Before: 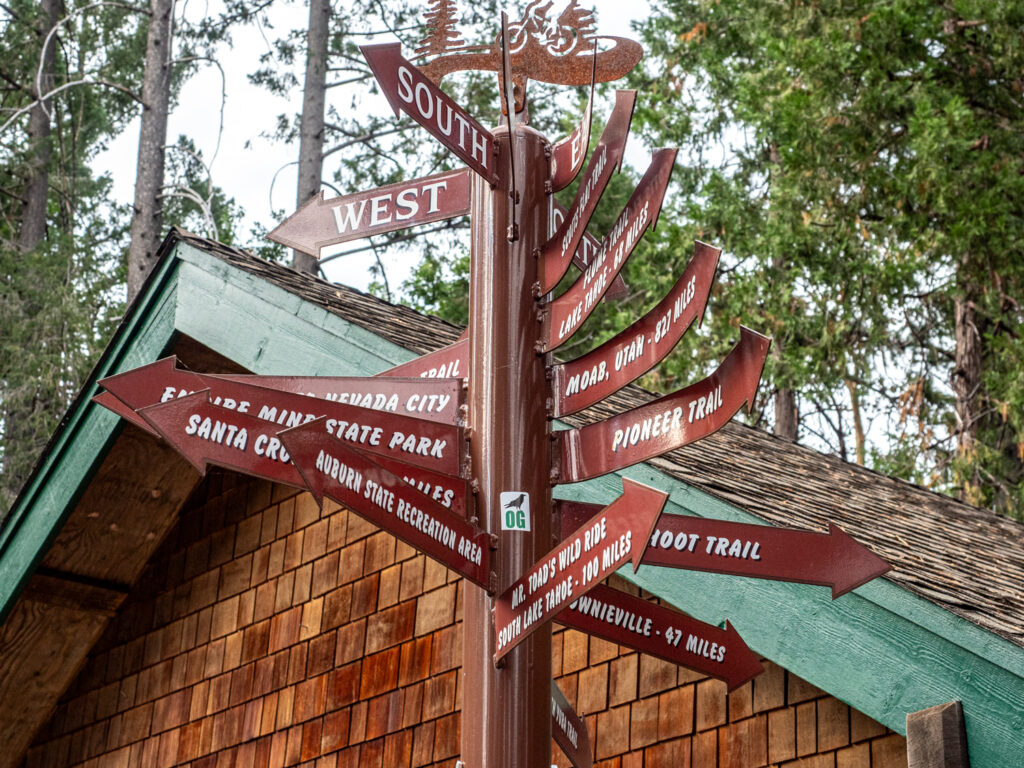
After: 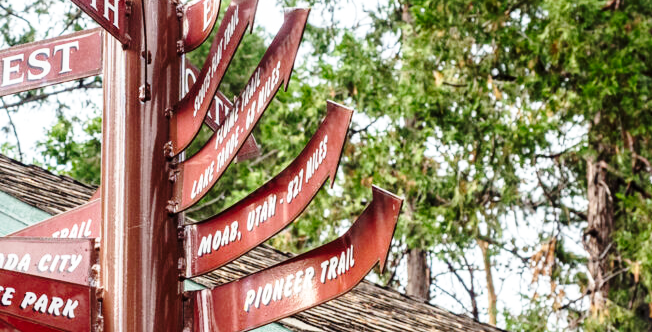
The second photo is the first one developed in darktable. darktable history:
base curve: curves: ch0 [(0, 0) (0.028, 0.03) (0.121, 0.232) (0.46, 0.748) (0.859, 0.968) (1, 1)], preserve colors none
crop: left 36.005%, top 18.293%, right 0.31%, bottom 38.444%
